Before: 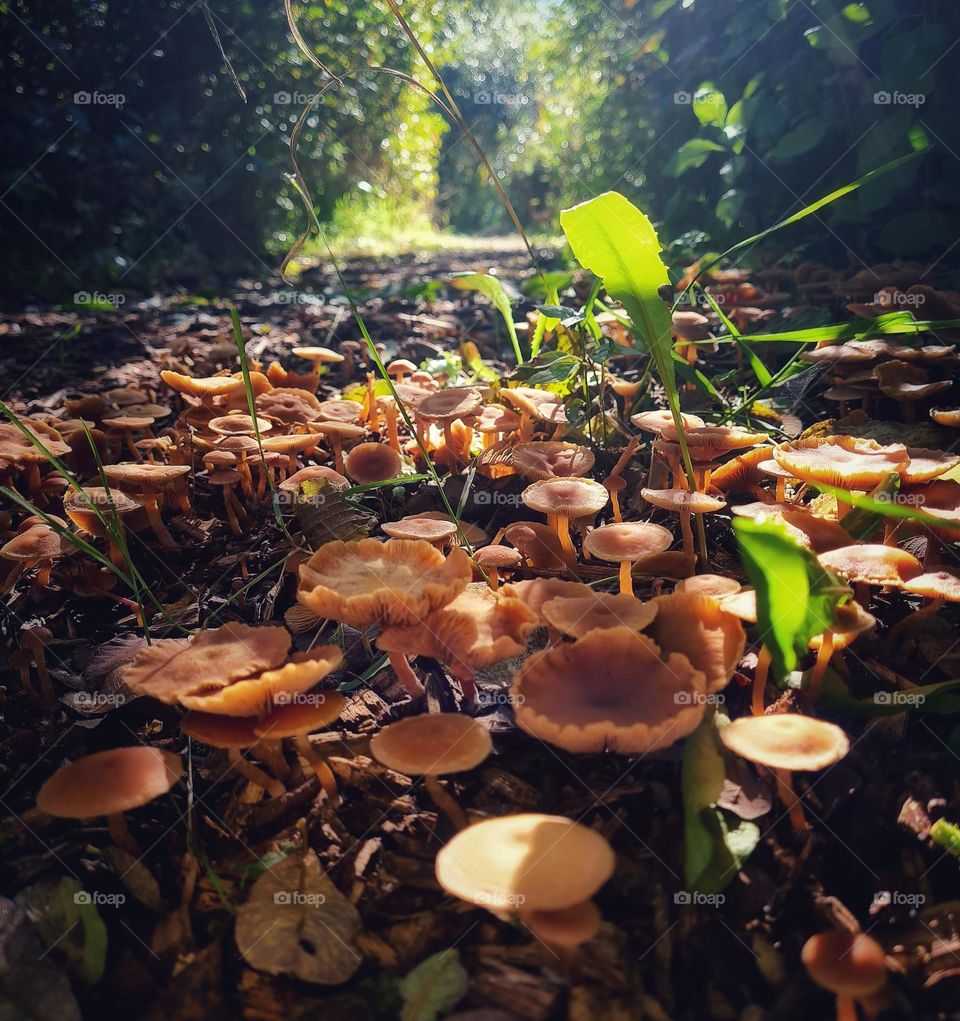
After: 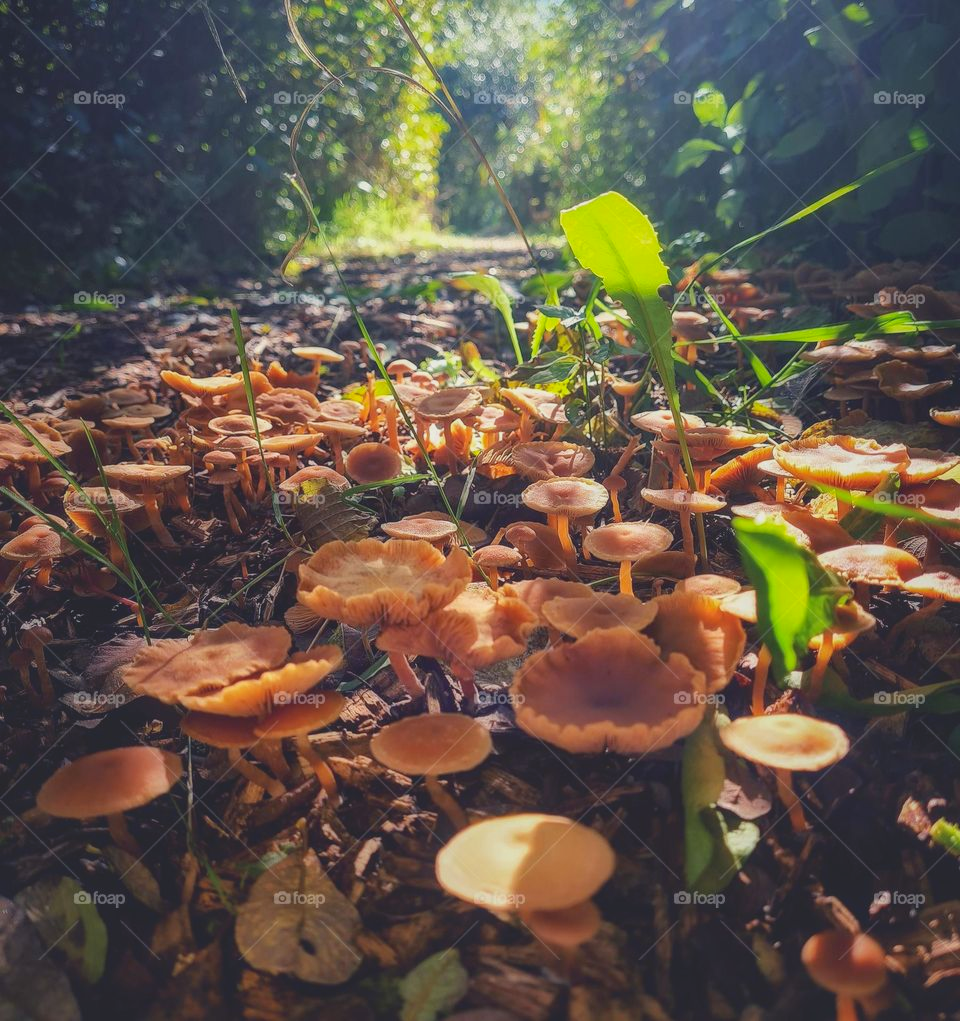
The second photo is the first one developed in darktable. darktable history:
exposure: exposure 0.203 EV, compensate exposure bias true, compensate highlight preservation false
local contrast: on, module defaults
contrast brightness saturation: contrast -0.283
